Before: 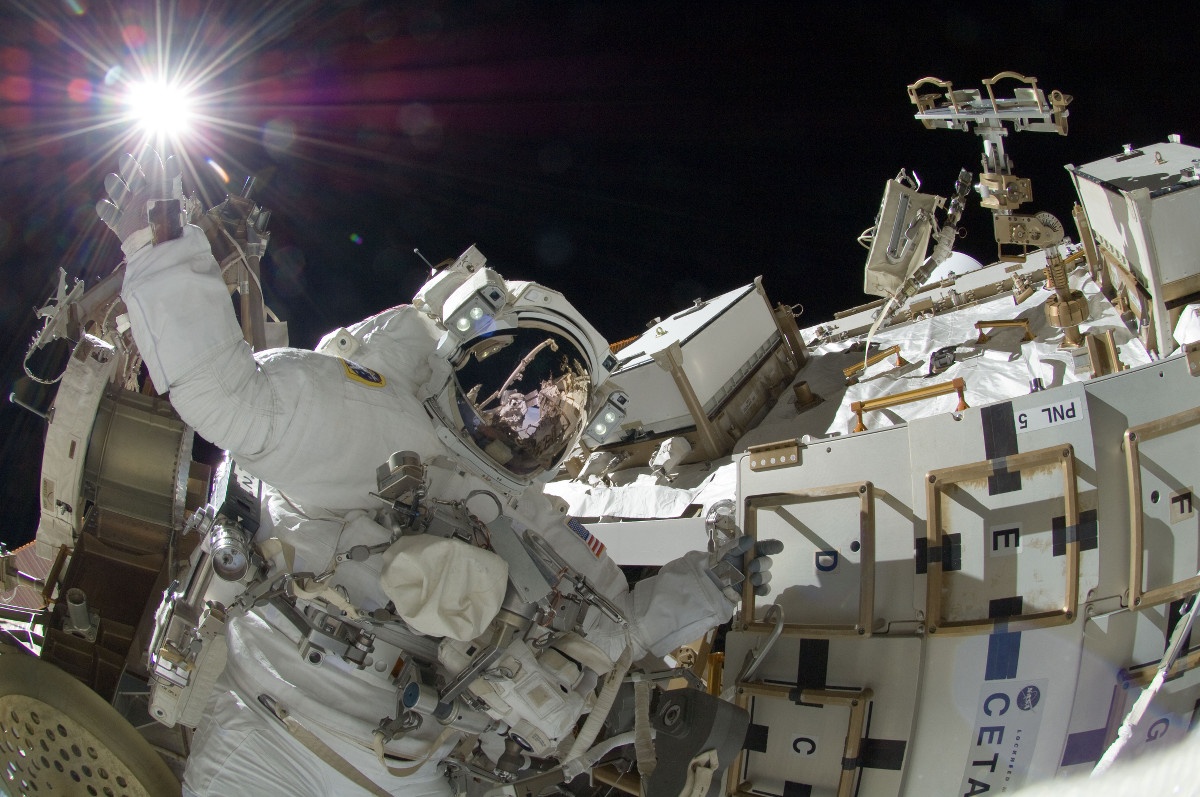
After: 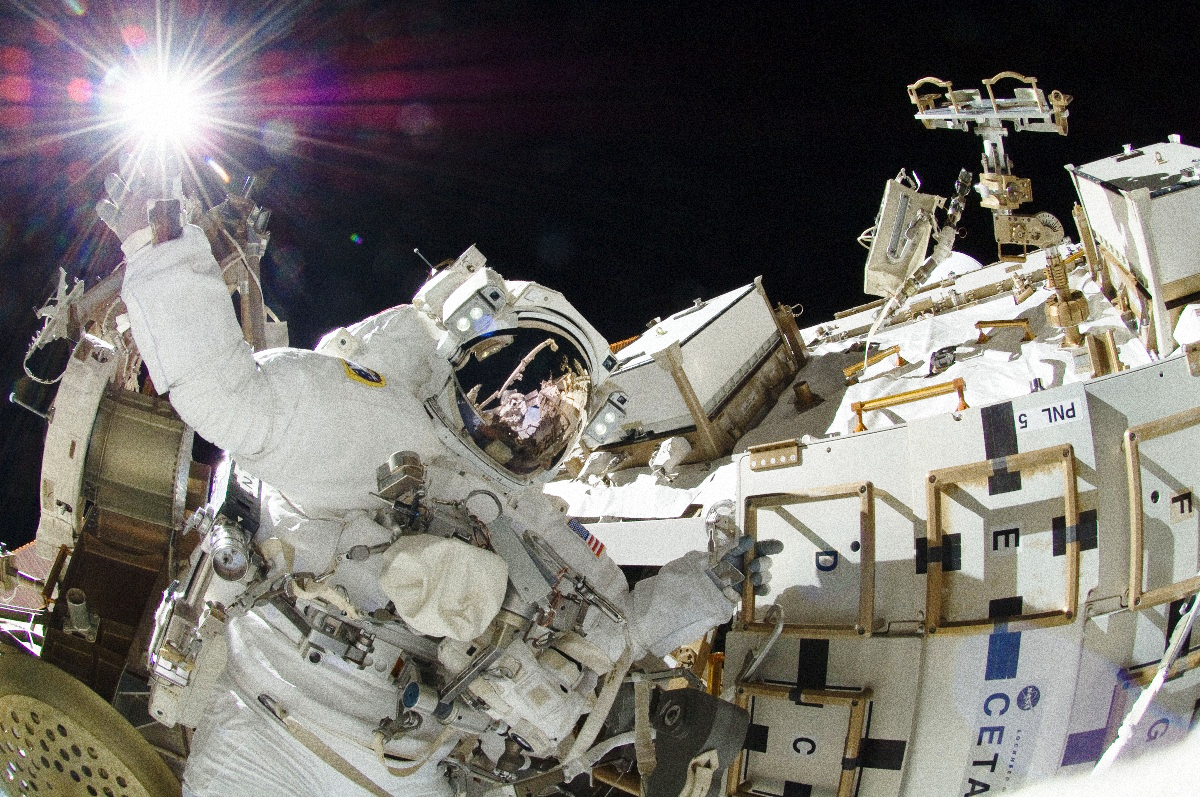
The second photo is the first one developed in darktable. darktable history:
grain: coarseness 14.49 ISO, strength 48.04%, mid-tones bias 35%
base curve: curves: ch0 [(0, 0) (0.028, 0.03) (0.121, 0.232) (0.46, 0.748) (0.859, 0.968) (1, 1)], preserve colors none
tone equalizer: on, module defaults
